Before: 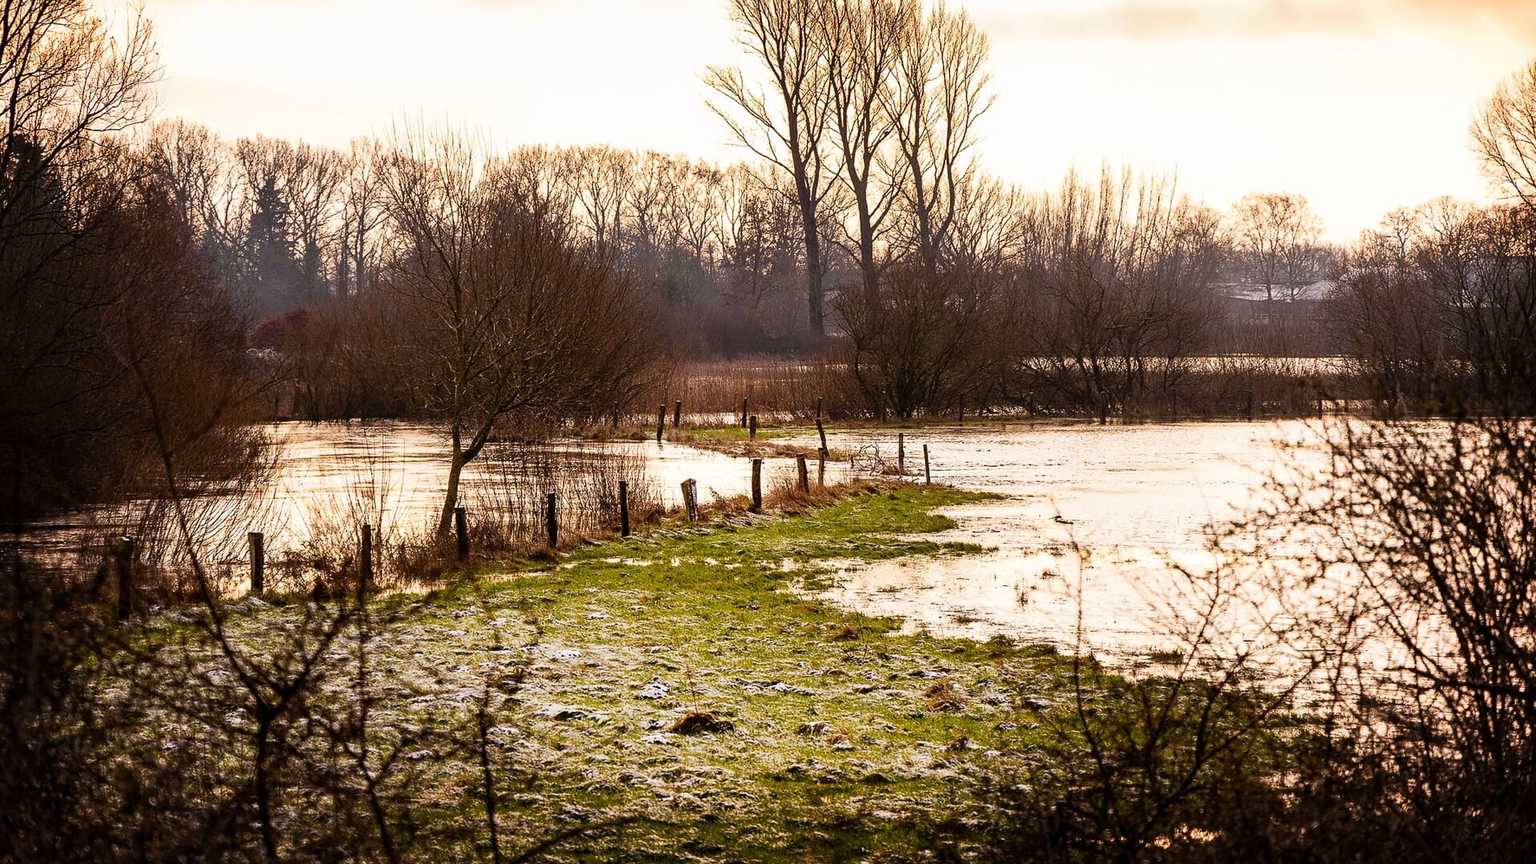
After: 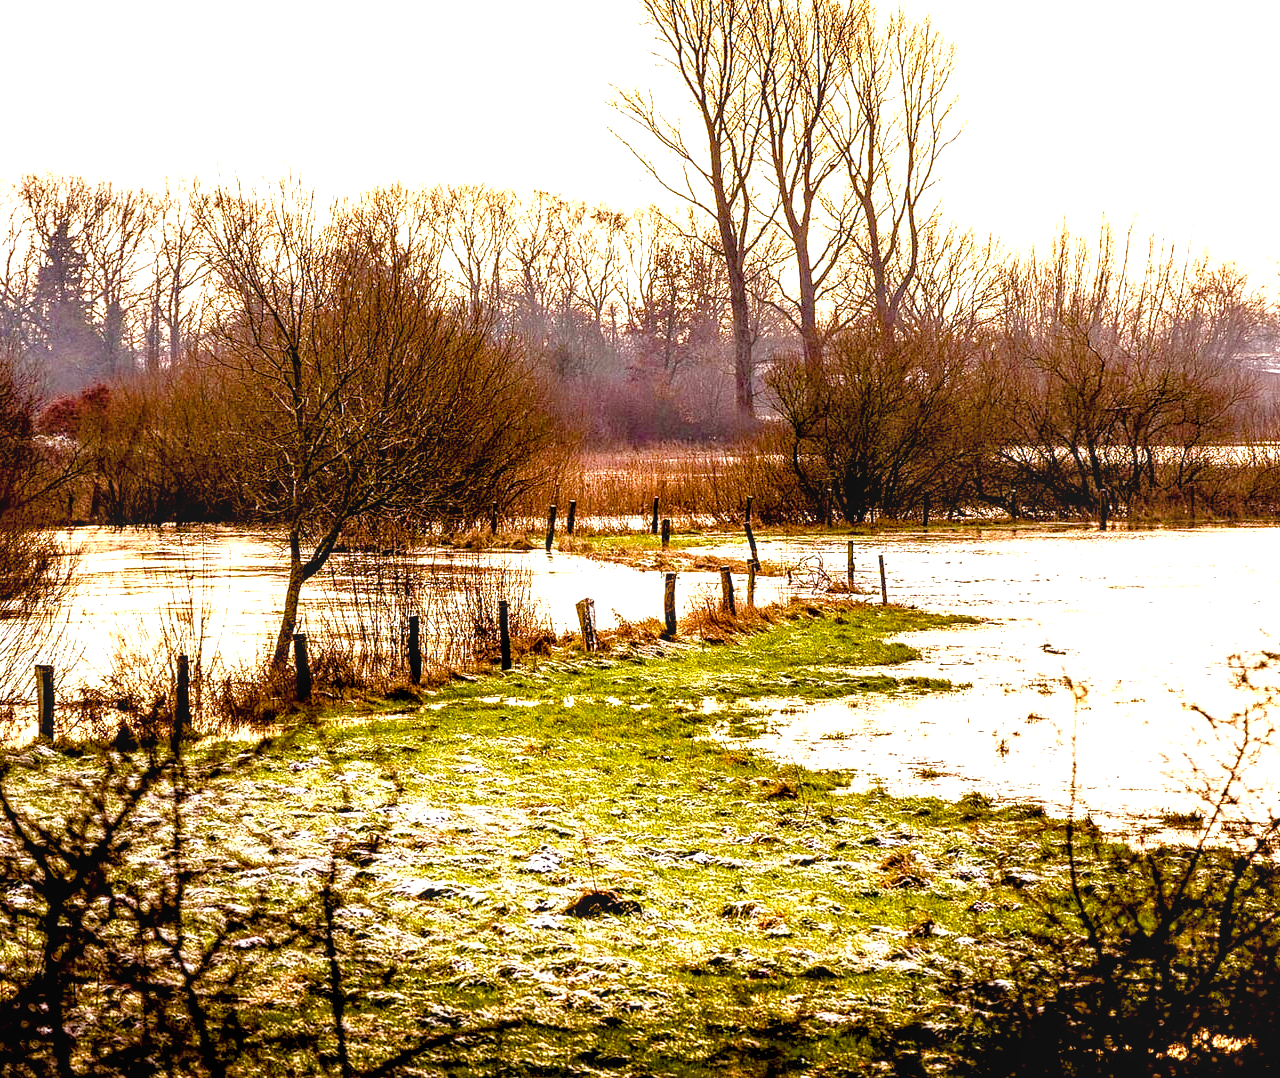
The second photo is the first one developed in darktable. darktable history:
crop and rotate: left 14.35%, right 18.925%
local contrast: detail 130%
exposure: black level correction 0.011, exposure 1.087 EV, compensate highlight preservation false
color balance rgb: power › hue 327.13°, linear chroma grading › global chroma 9.099%, perceptual saturation grading › global saturation 20%, perceptual saturation grading › highlights -25.816%, perceptual saturation grading › shadows 50.165%, global vibrance 20%
